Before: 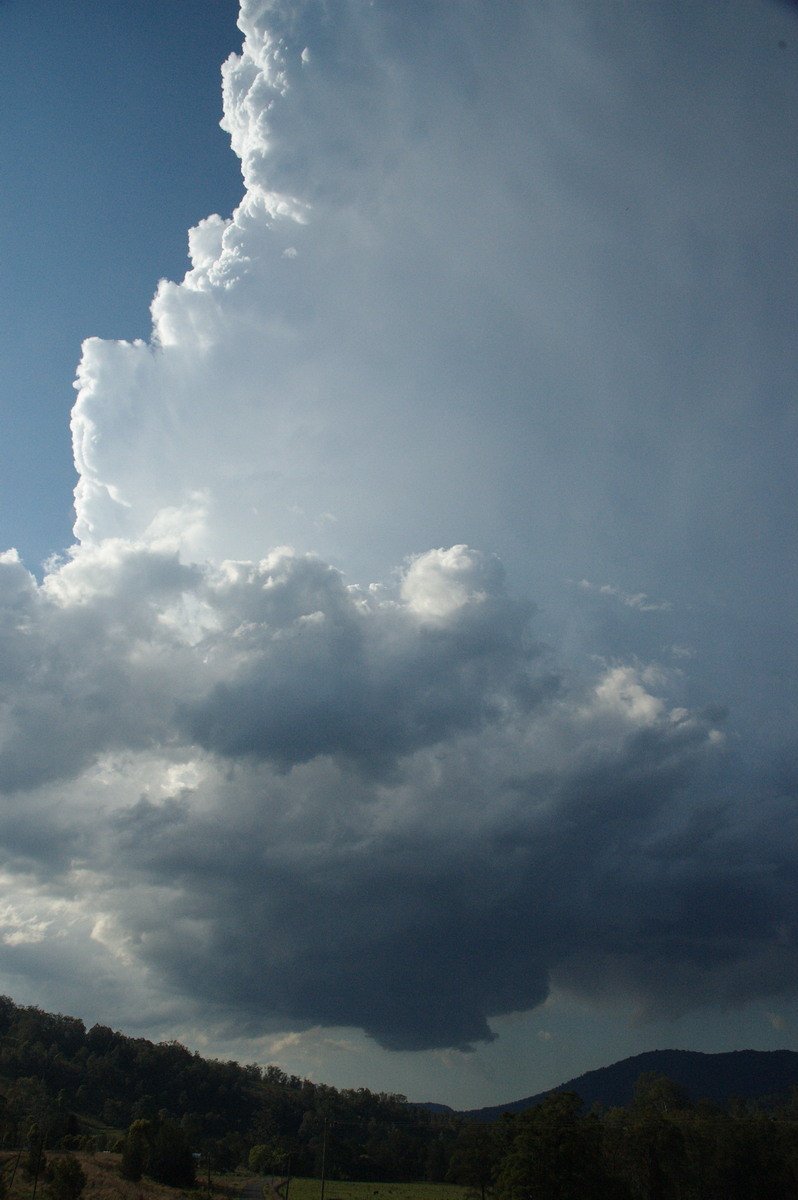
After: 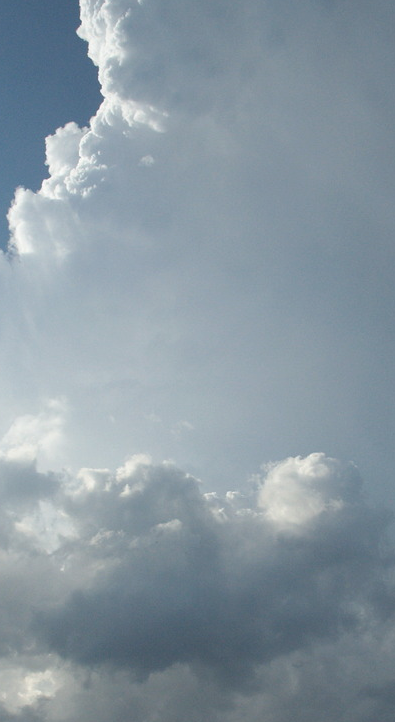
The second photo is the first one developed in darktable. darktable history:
exposure: black level correction -0.027, compensate highlight preservation false
crop: left 17.941%, top 7.67%, right 32.505%, bottom 32.115%
